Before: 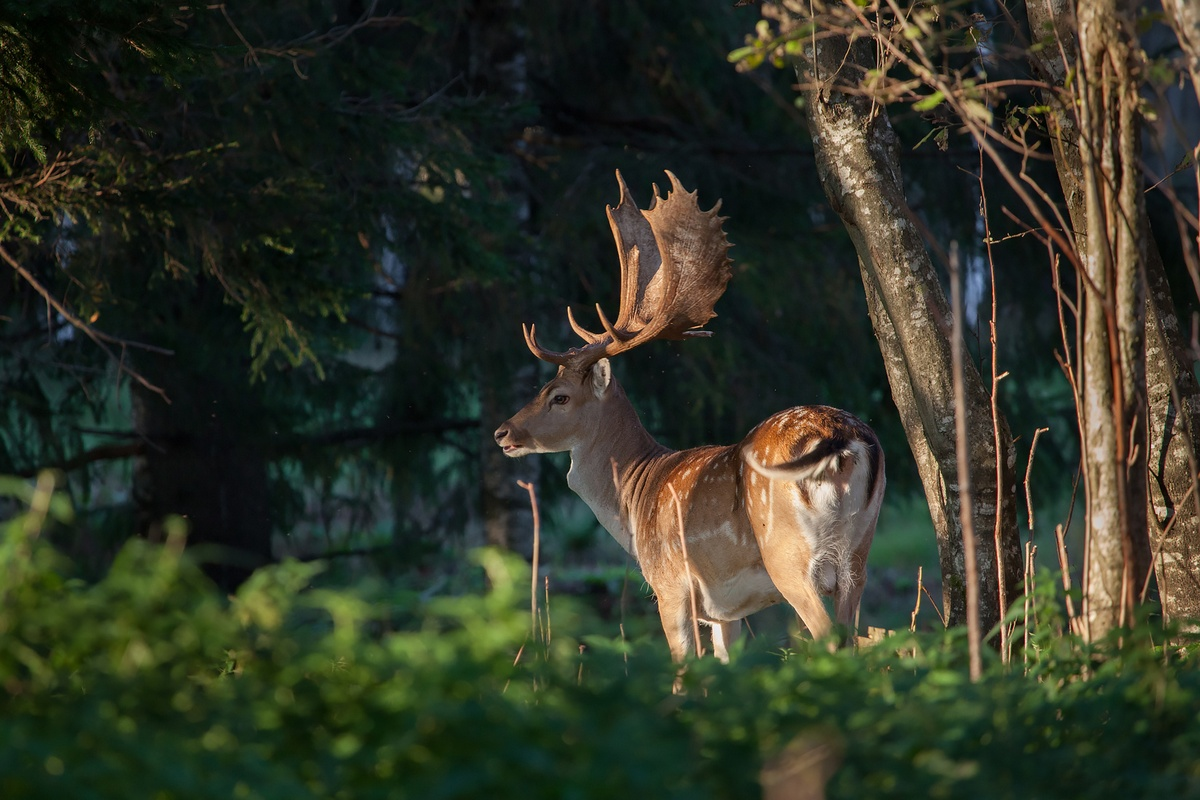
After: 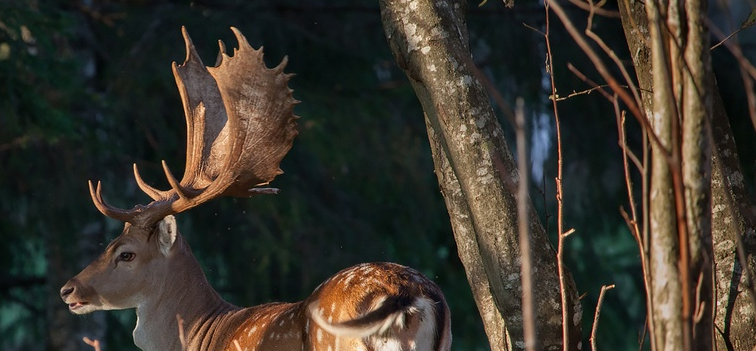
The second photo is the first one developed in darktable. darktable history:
crop: left 36.245%, top 17.943%, right 0.705%, bottom 38.113%
